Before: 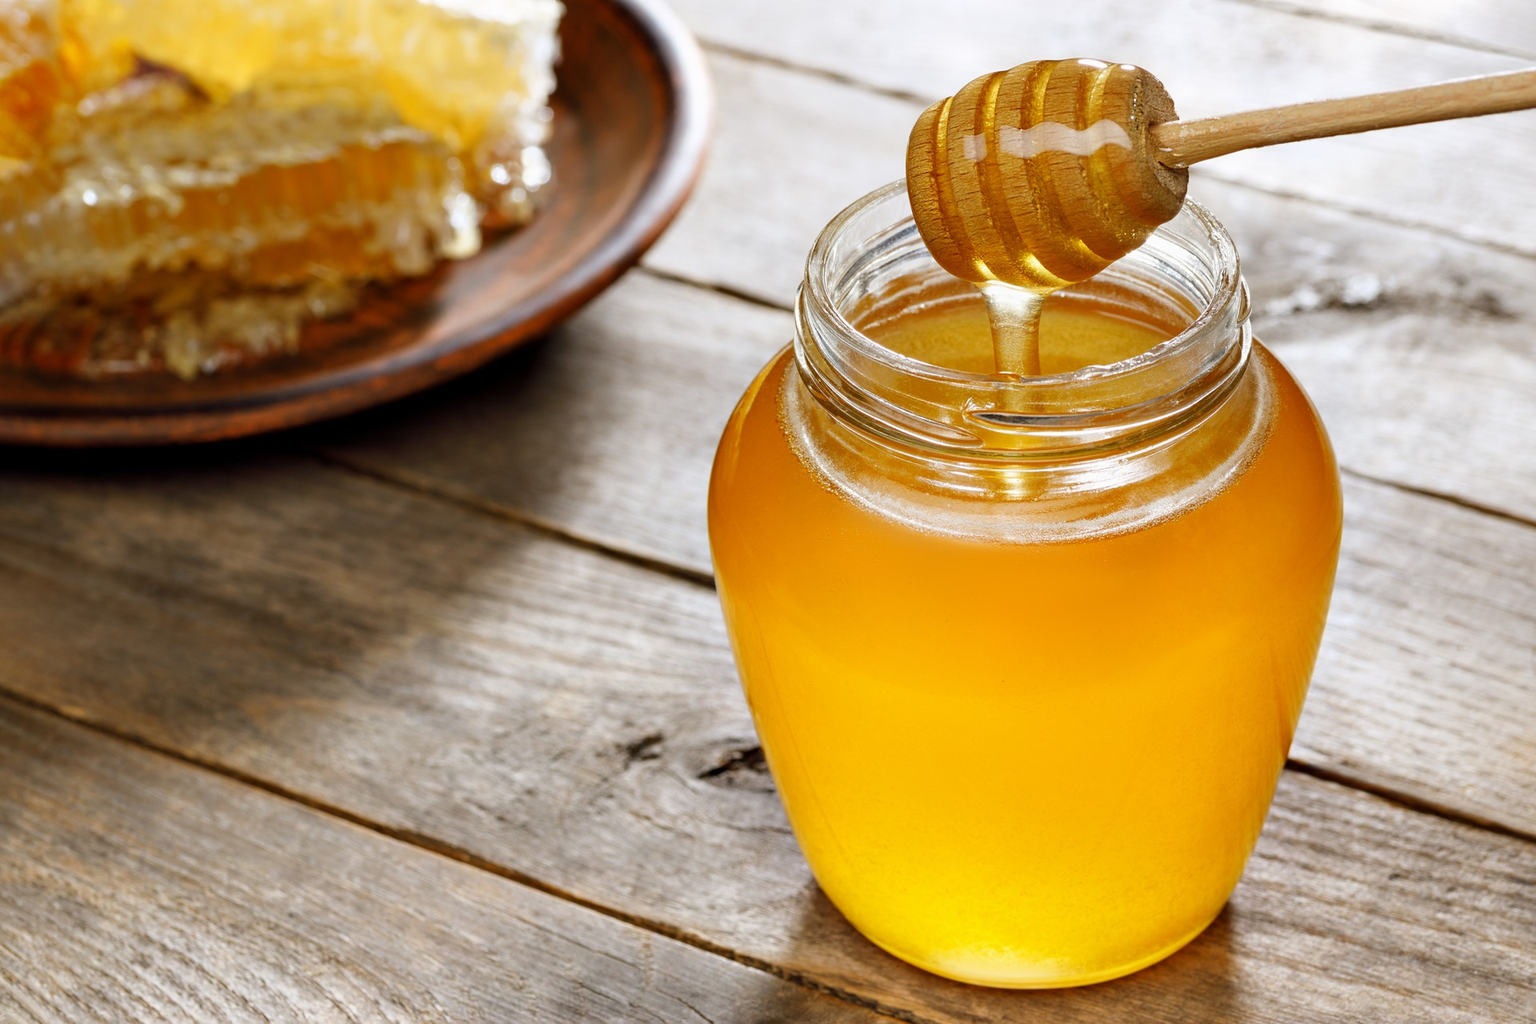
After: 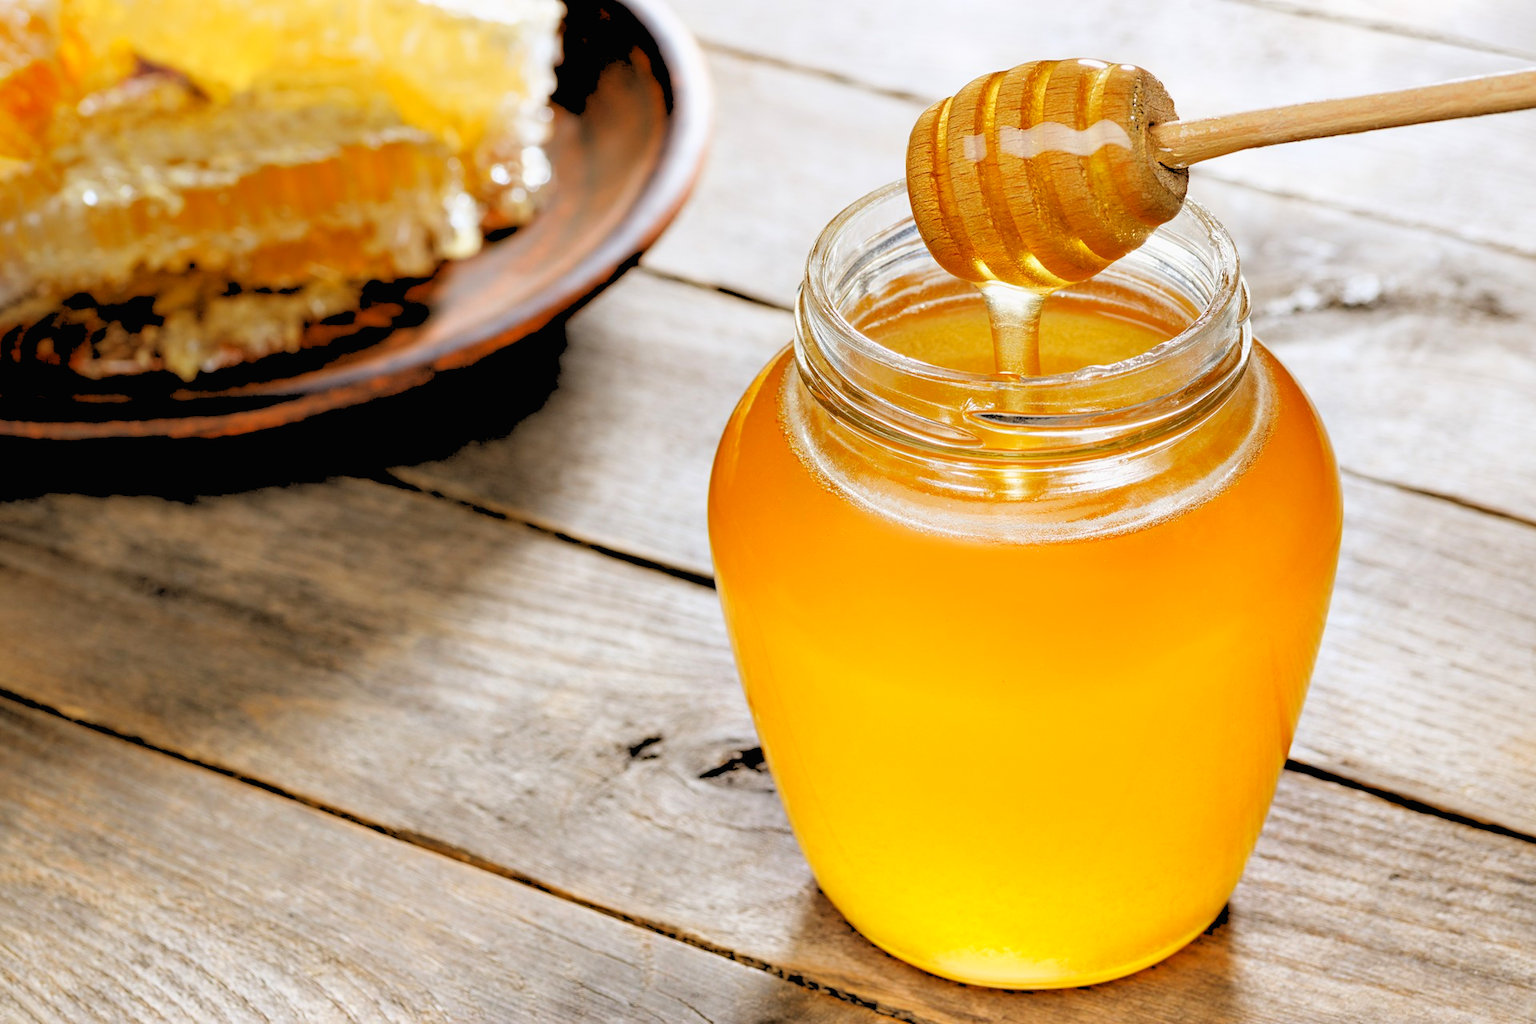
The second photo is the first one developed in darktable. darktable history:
rgb levels: levels [[0.027, 0.429, 0.996], [0, 0.5, 1], [0, 0.5, 1]]
contrast brightness saturation: contrast -0.02, brightness -0.01, saturation 0.03
